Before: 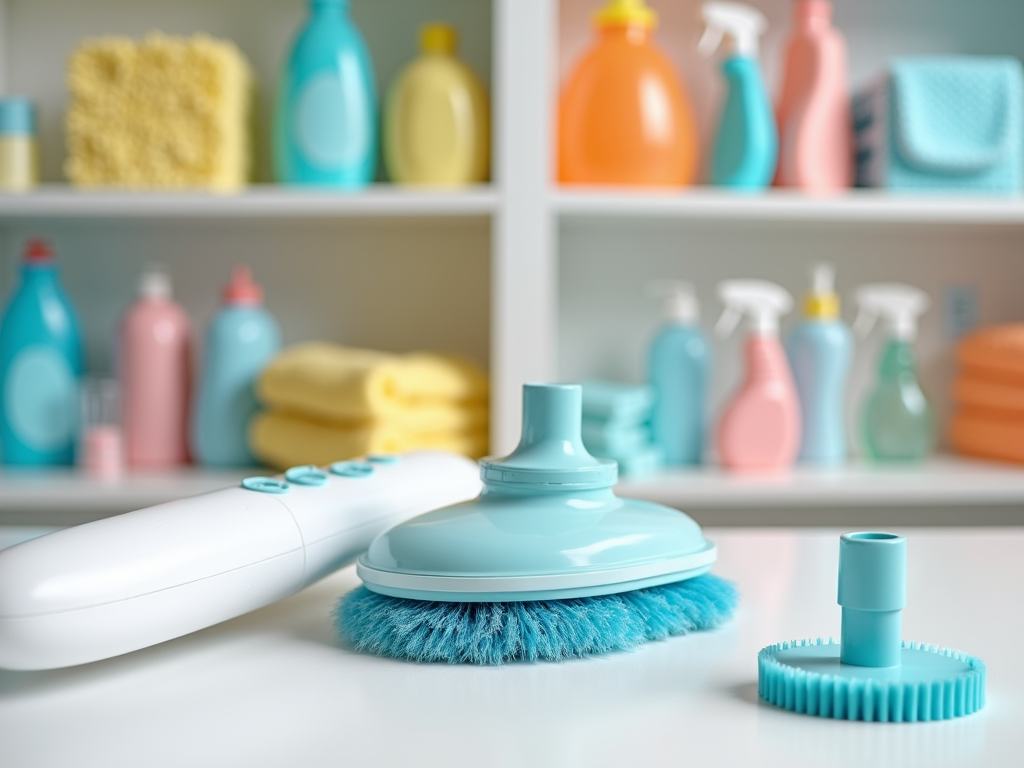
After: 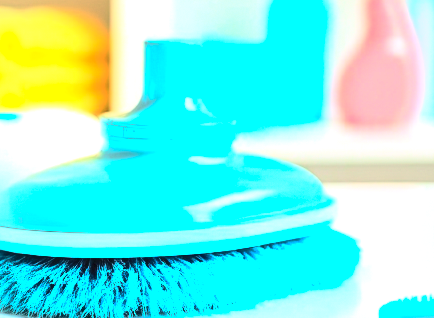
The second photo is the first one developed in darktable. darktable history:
tone curve: curves: ch0 [(0, 0) (0.003, 0.029) (0.011, 0.034) (0.025, 0.044) (0.044, 0.057) (0.069, 0.07) (0.1, 0.084) (0.136, 0.104) (0.177, 0.127) (0.224, 0.156) (0.277, 0.192) (0.335, 0.236) (0.399, 0.284) (0.468, 0.339) (0.543, 0.393) (0.623, 0.454) (0.709, 0.541) (0.801, 0.65) (0.898, 0.766) (1, 1)], preserve colors none
contrast brightness saturation: contrast 0.61, brightness 0.344, saturation 0.145
crop: left 37.04%, top 44.832%, right 20.503%, bottom 13.703%
exposure: black level correction 0.001, exposure 0.961 EV, compensate highlight preservation false
